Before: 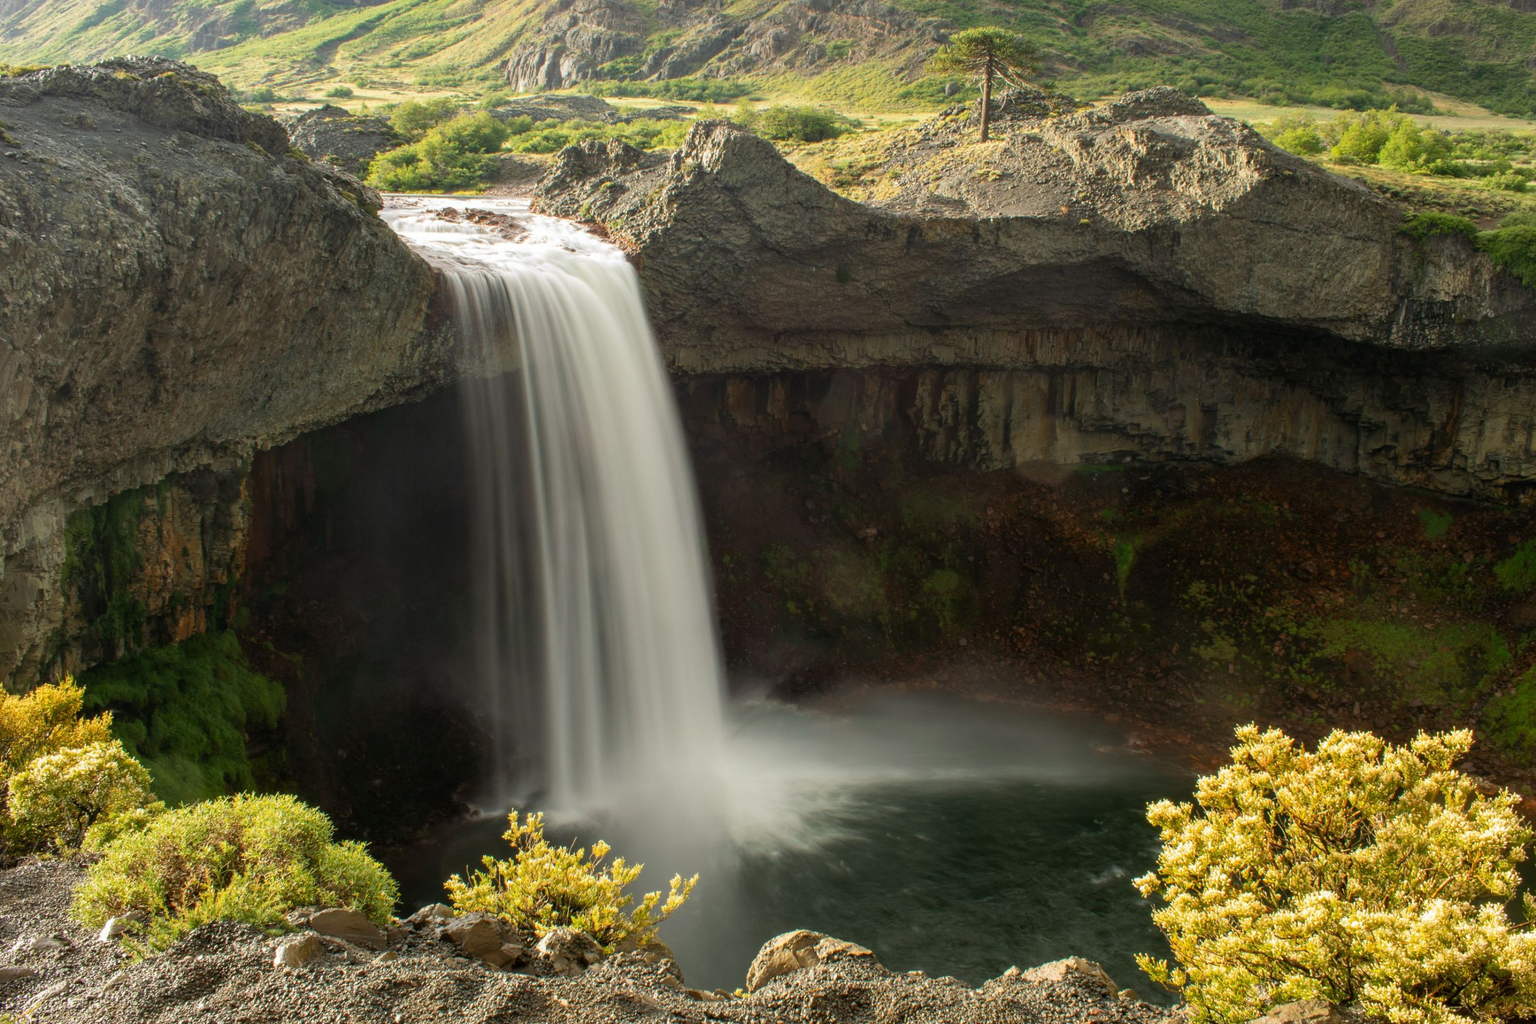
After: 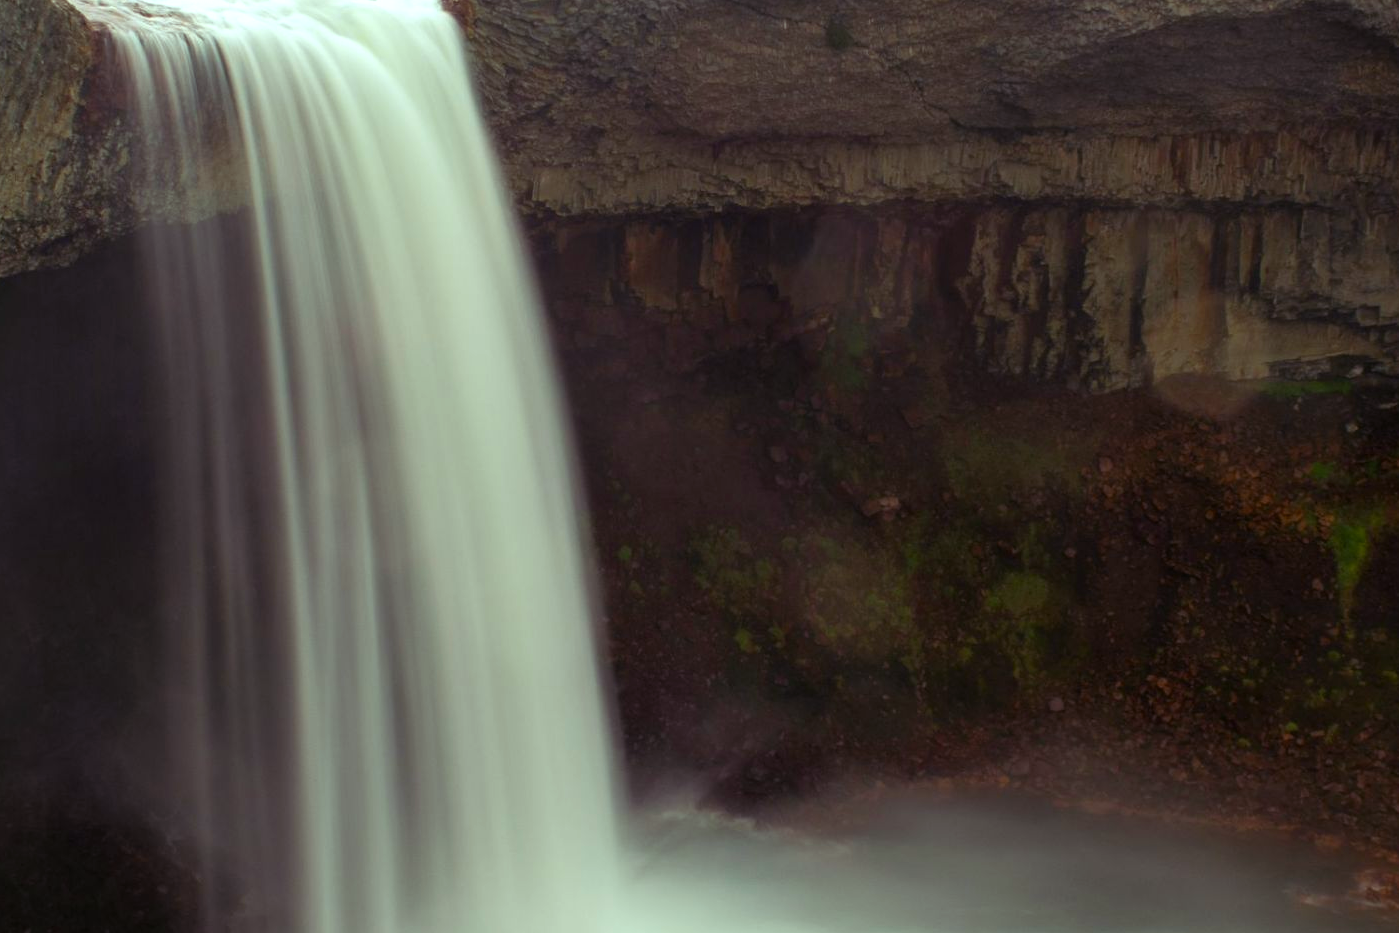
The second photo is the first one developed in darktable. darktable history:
crop: left 25%, top 25%, right 25%, bottom 25%
color balance rgb: shadows lift › luminance 0.49%, shadows lift › chroma 6.83%, shadows lift › hue 300.29°, power › hue 208.98°, highlights gain › luminance 20.24%, highlights gain › chroma 2.73%, highlights gain › hue 173.85°, perceptual saturation grading › global saturation 18.05%
